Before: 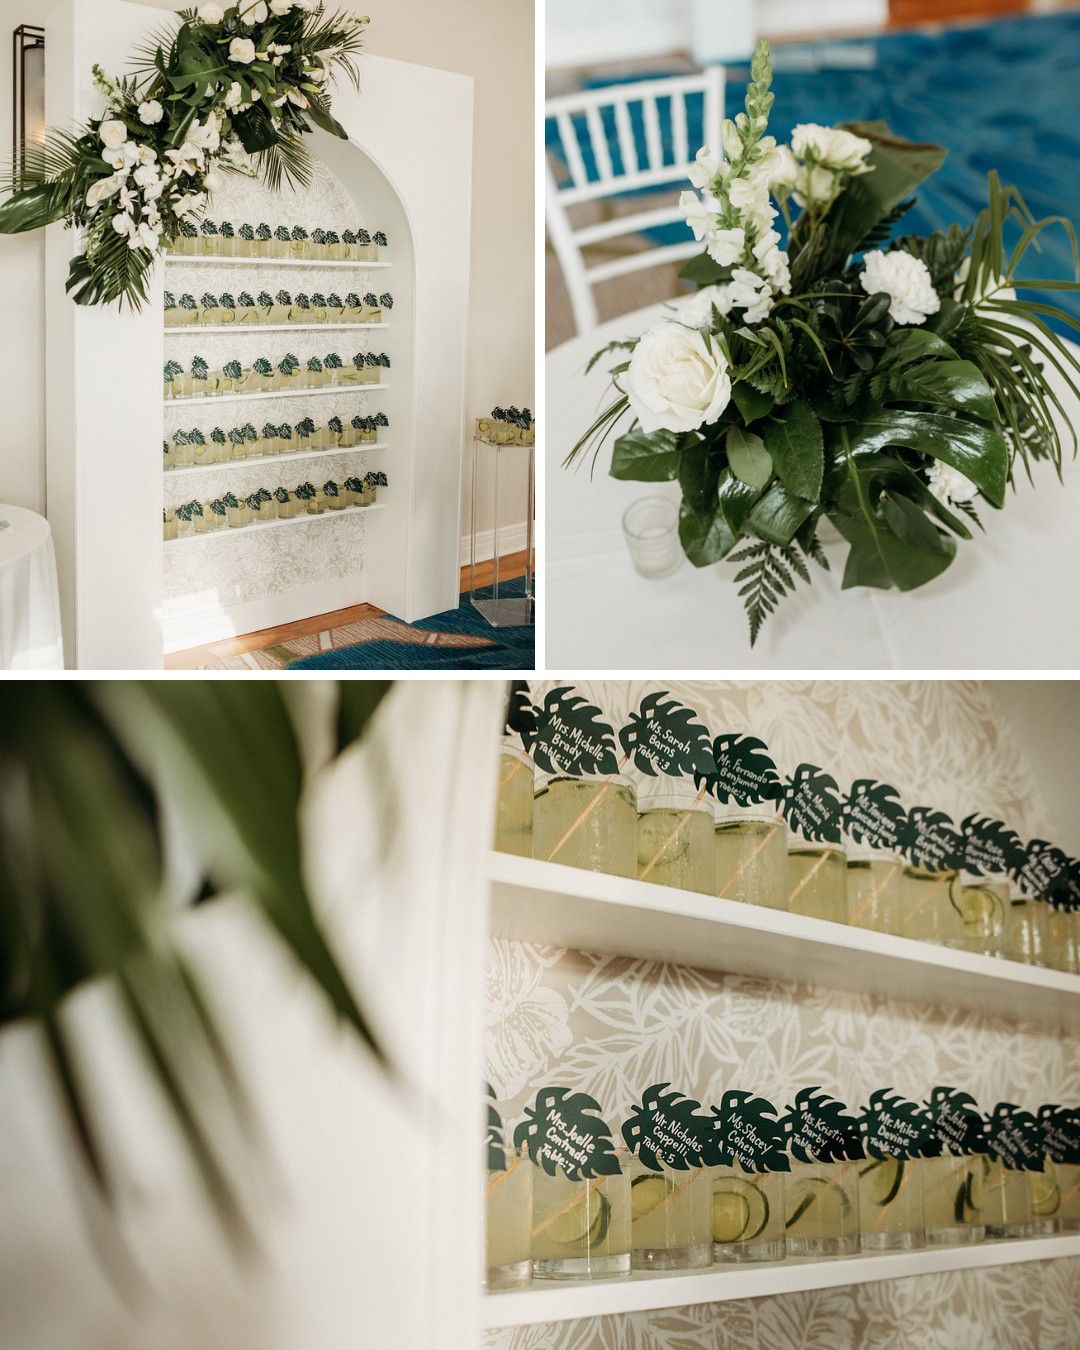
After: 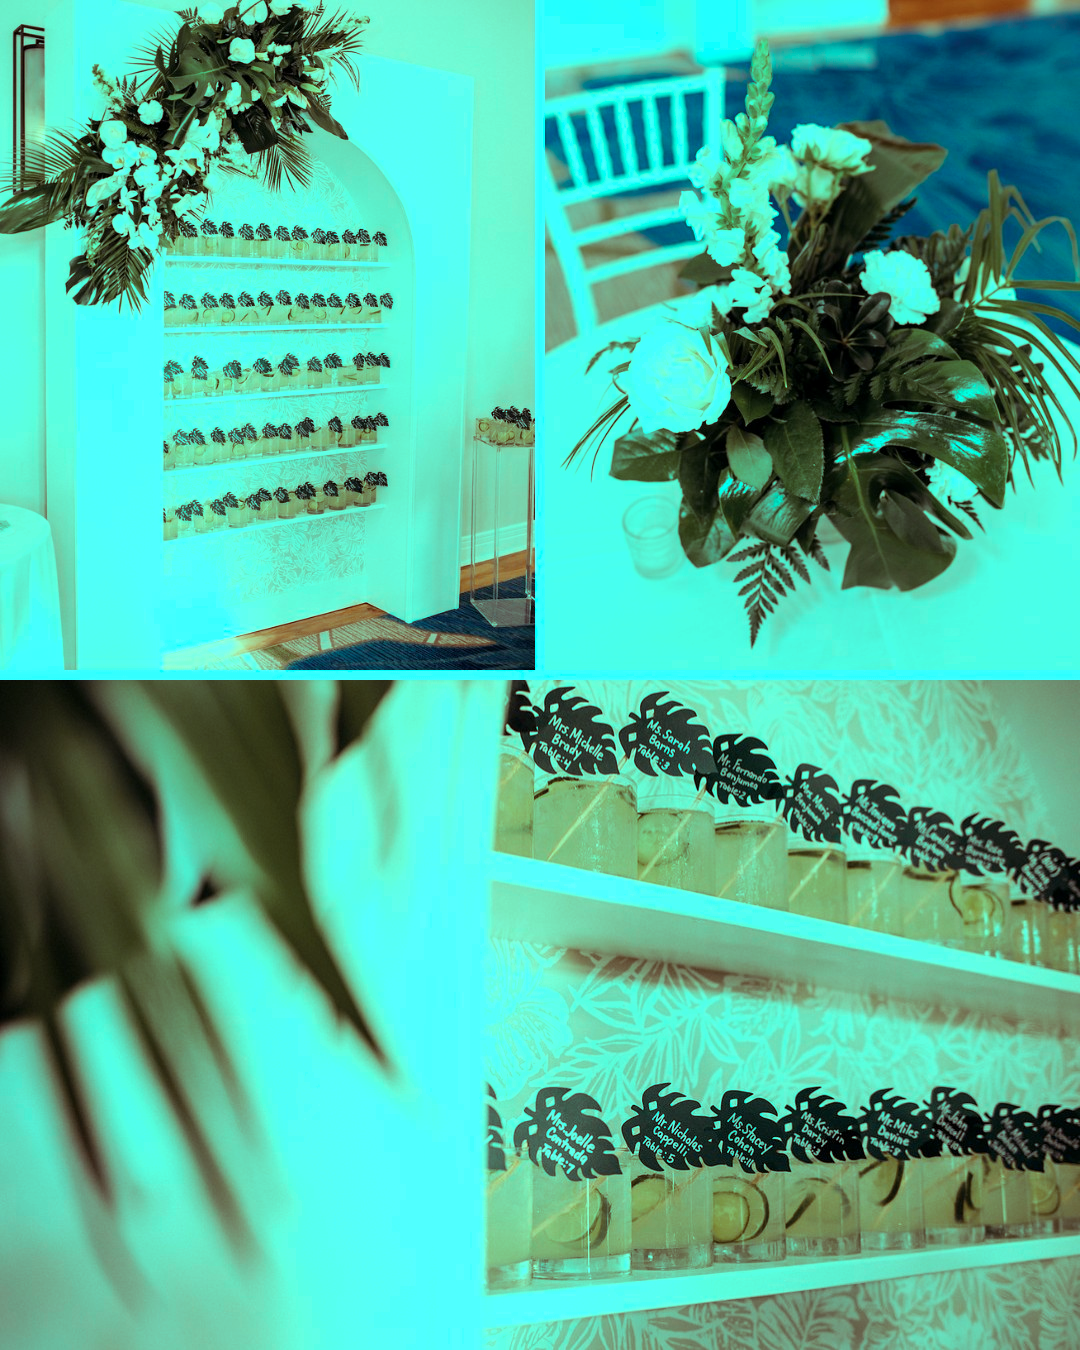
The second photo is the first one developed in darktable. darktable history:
color balance rgb: shadows lift › luminance 0.49%, shadows lift › chroma 6.83%, shadows lift › hue 300.29°, power › hue 208.98°, highlights gain › luminance 20.24%, highlights gain › chroma 13.17%, highlights gain › hue 173.85°, perceptual saturation grading › global saturation 18.05%
exposure: black level correction 0.001, compensate highlight preservation false
color zones: curves: ch0 [(0, 0.5) (0.143, 0.5) (0.286, 0.5) (0.429, 0.504) (0.571, 0.5) (0.714, 0.509) (0.857, 0.5) (1, 0.5)]; ch1 [(0, 0.425) (0.143, 0.425) (0.286, 0.375) (0.429, 0.405) (0.571, 0.5) (0.714, 0.47) (0.857, 0.425) (1, 0.435)]; ch2 [(0, 0.5) (0.143, 0.5) (0.286, 0.5) (0.429, 0.517) (0.571, 0.5) (0.714, 0.51) (0.857, 0.5) (1, 0.5)]
